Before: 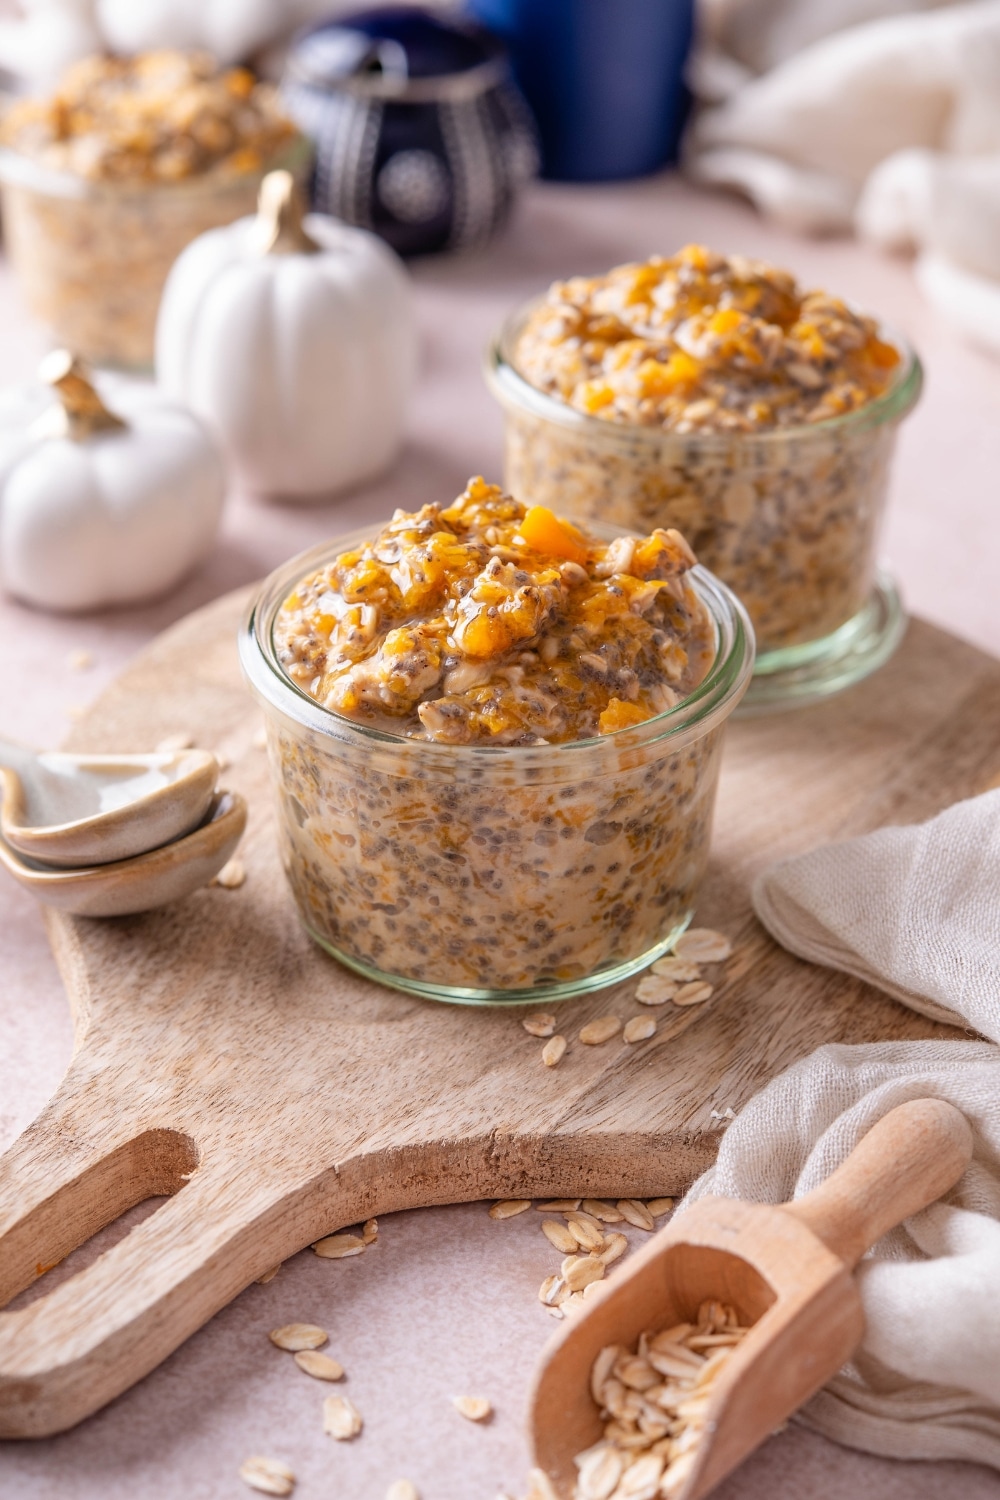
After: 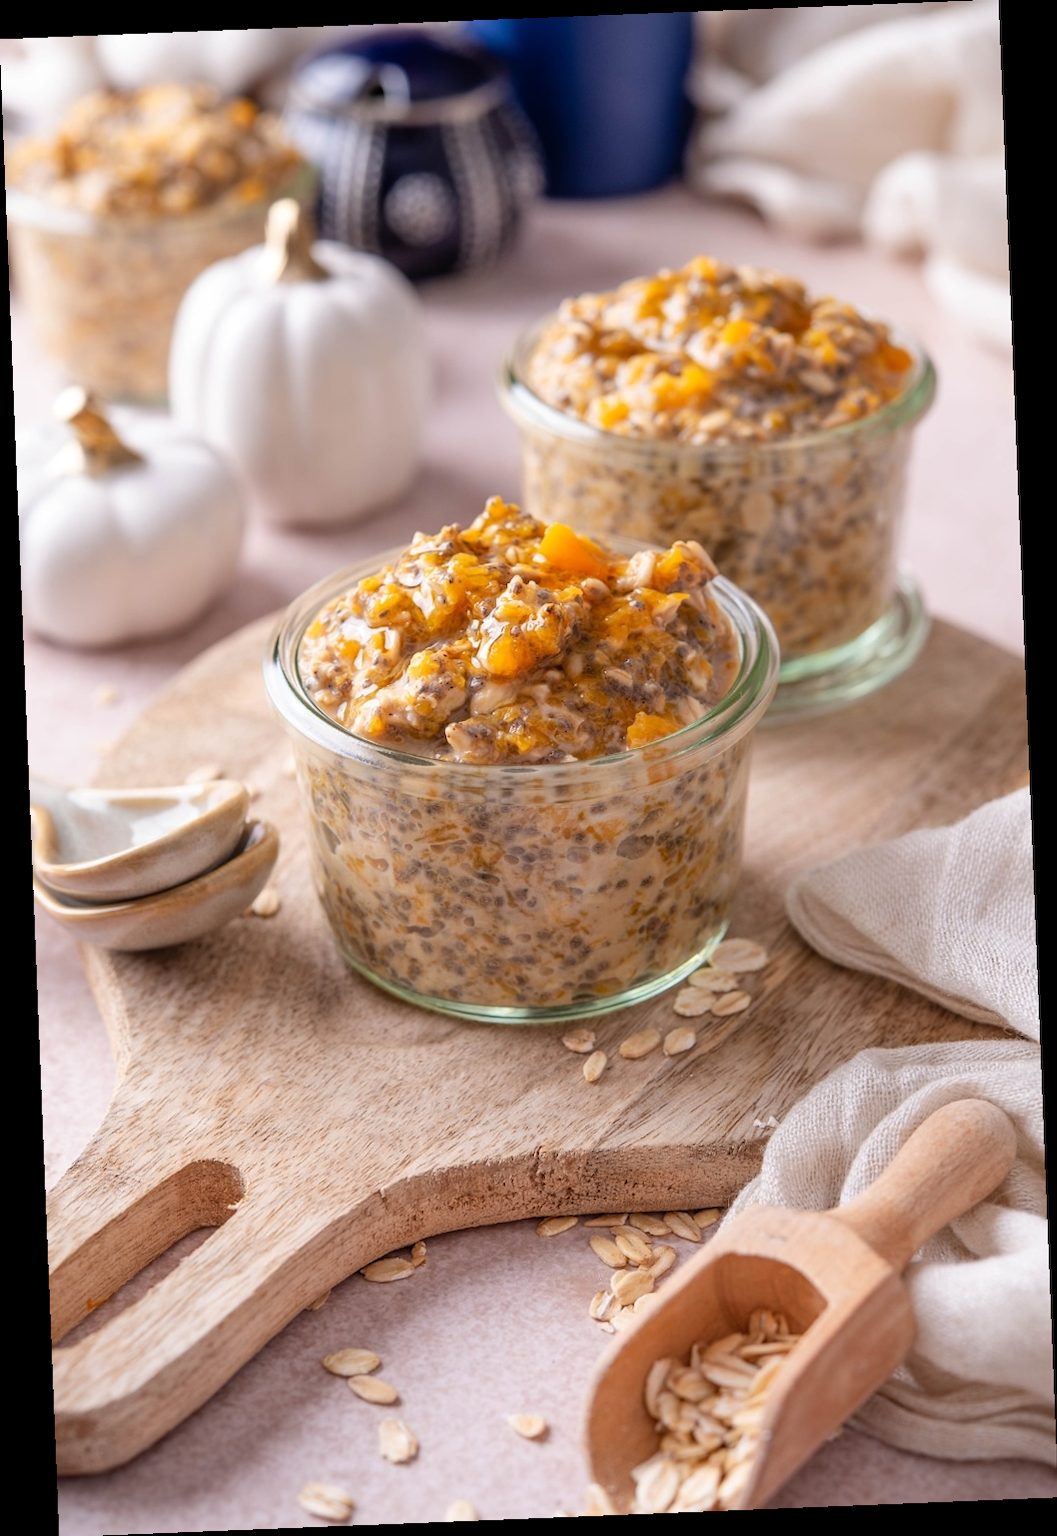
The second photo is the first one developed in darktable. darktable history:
levels: mode automatic, black 0.023%, white 99.97%, levels [0.062, 0.494, 0.925]
rotate and perspective: rotation -2.29°, automatic cropping off
